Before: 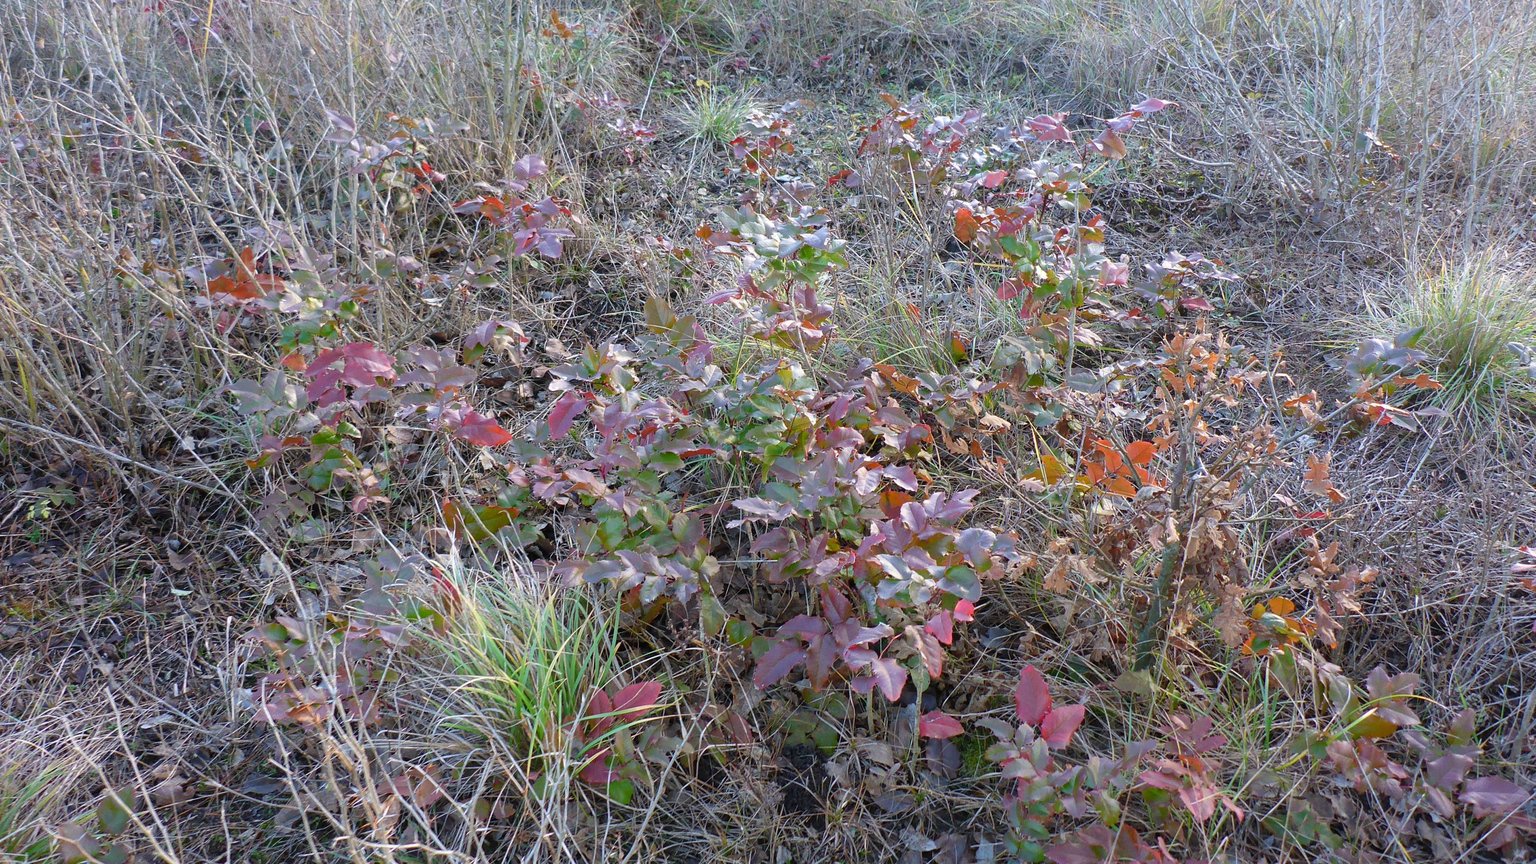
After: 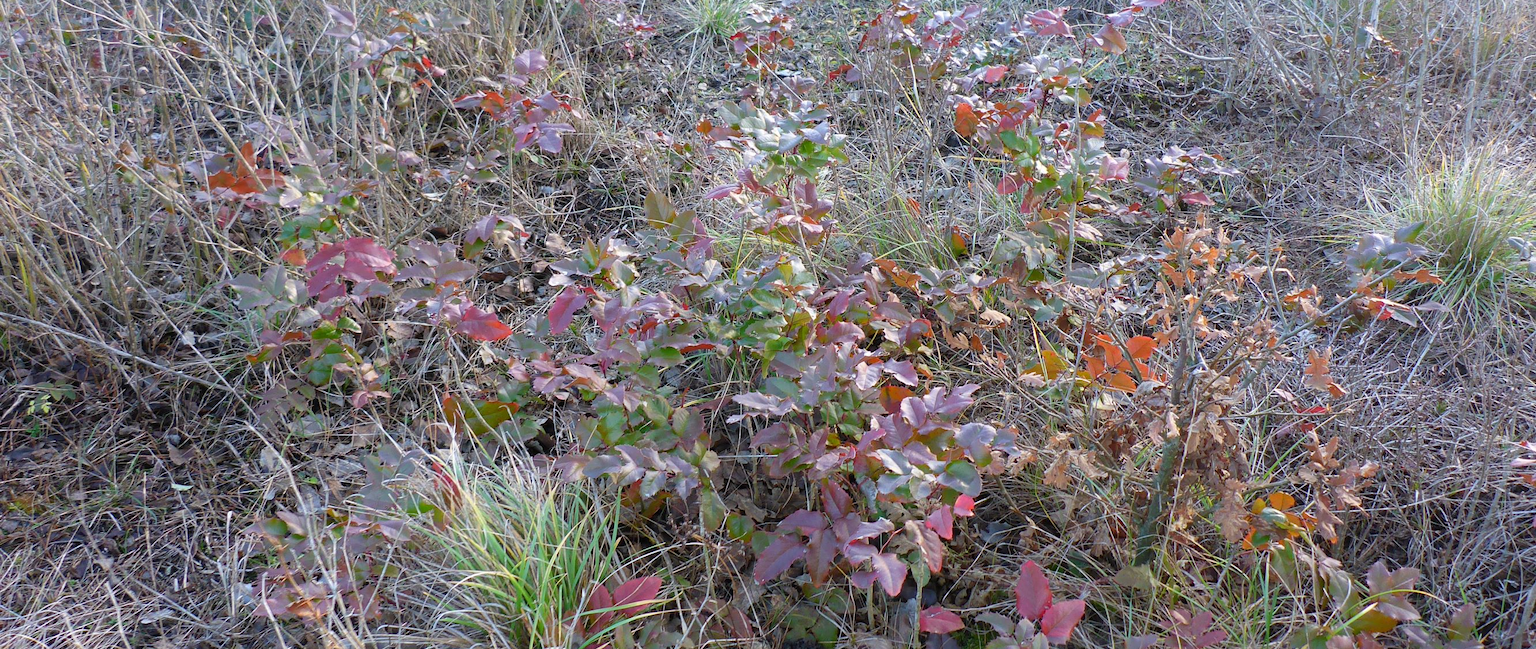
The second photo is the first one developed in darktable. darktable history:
crop and rotate: top 12.249%, bottom 12.54%
